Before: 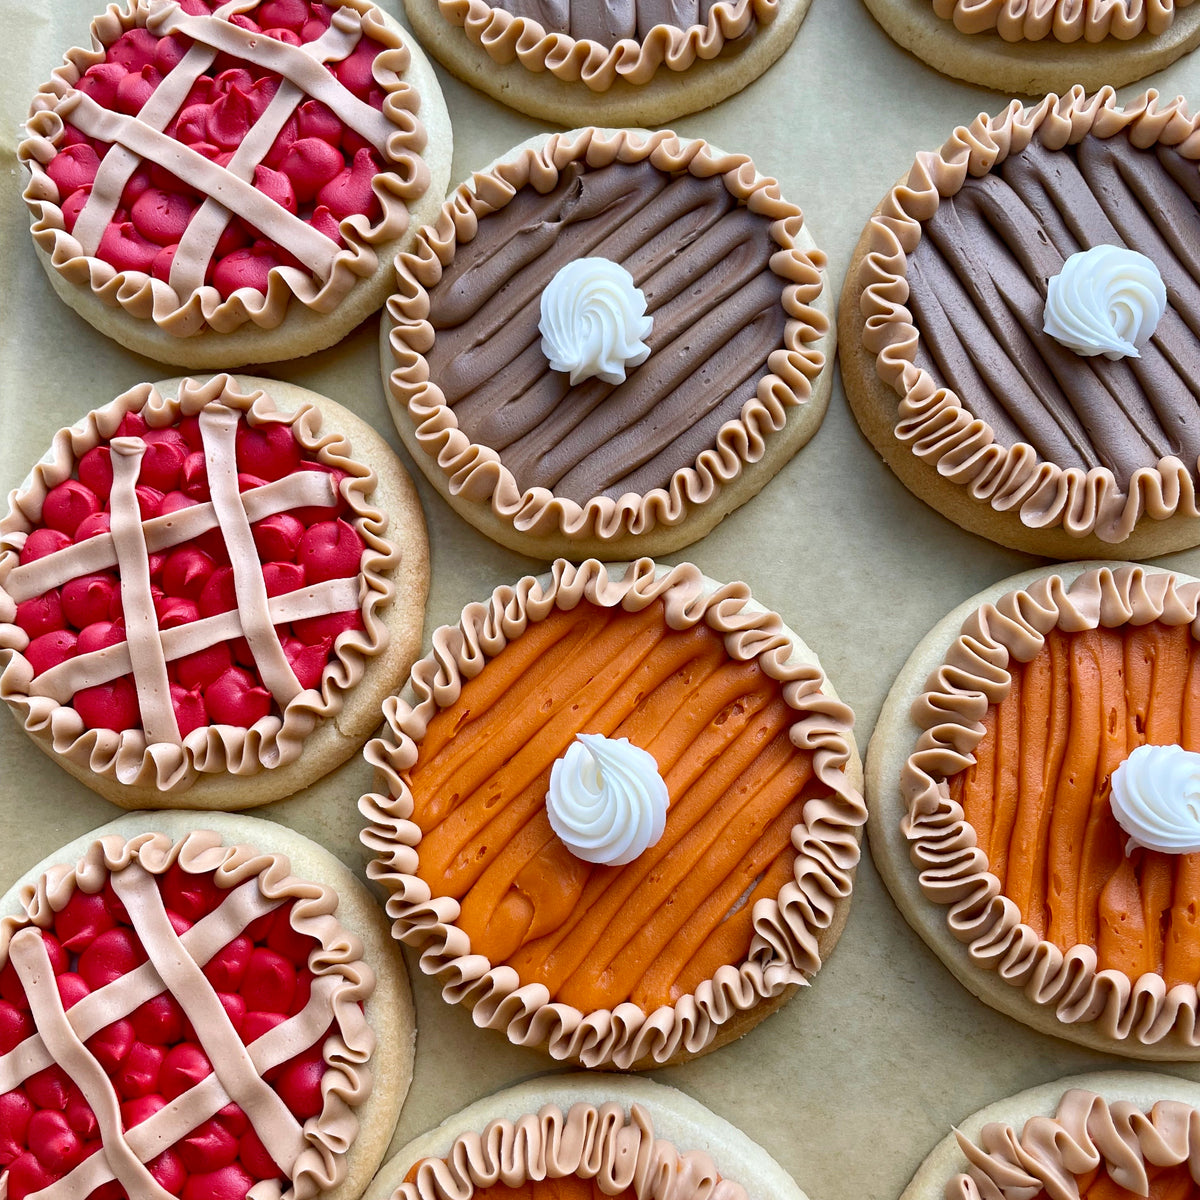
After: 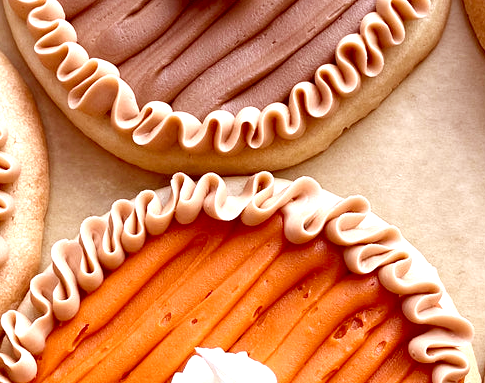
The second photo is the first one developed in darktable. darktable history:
crop: left 31.751%, top 32.172%, right 27.8%, bottom 35.83%
color correction: highlights a* 9.03, highlights b* 8.71, shadows a* 40, shadows b* 40, saturation 0.8
exposure: black level correction 0, exposure 0.7 EV, compensate exposure bias true, compensate highlight preservation false
